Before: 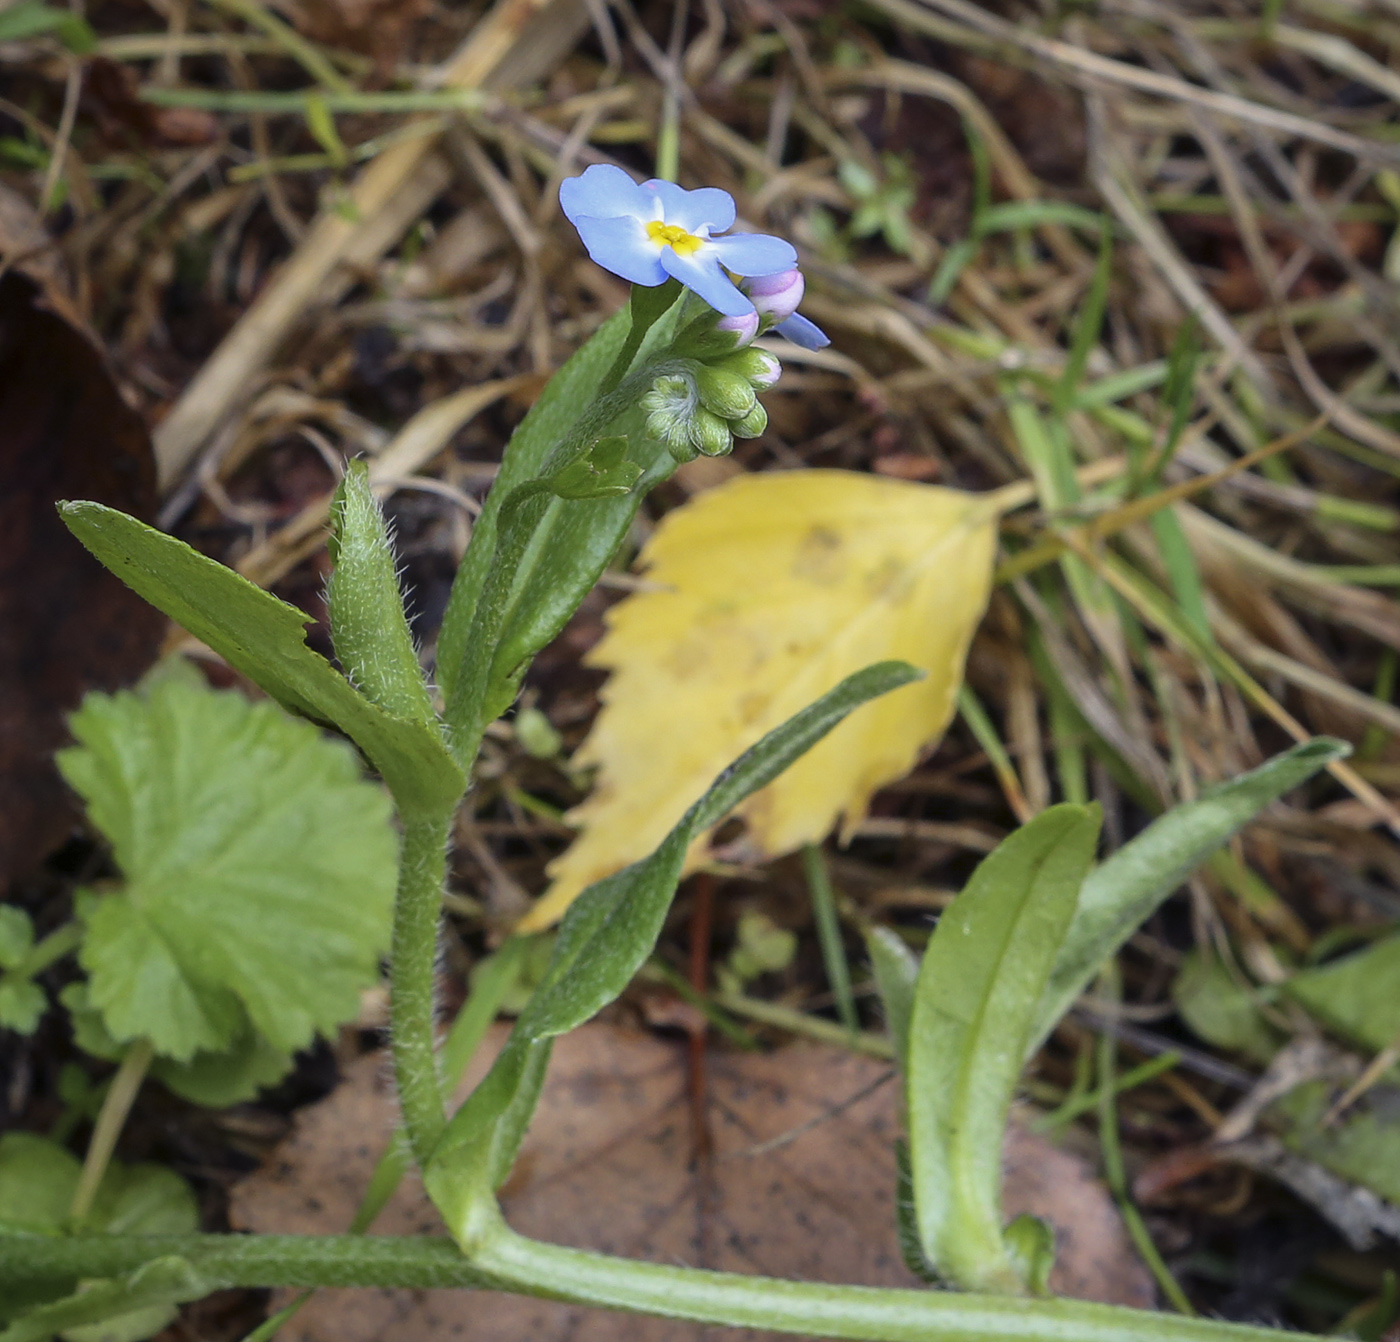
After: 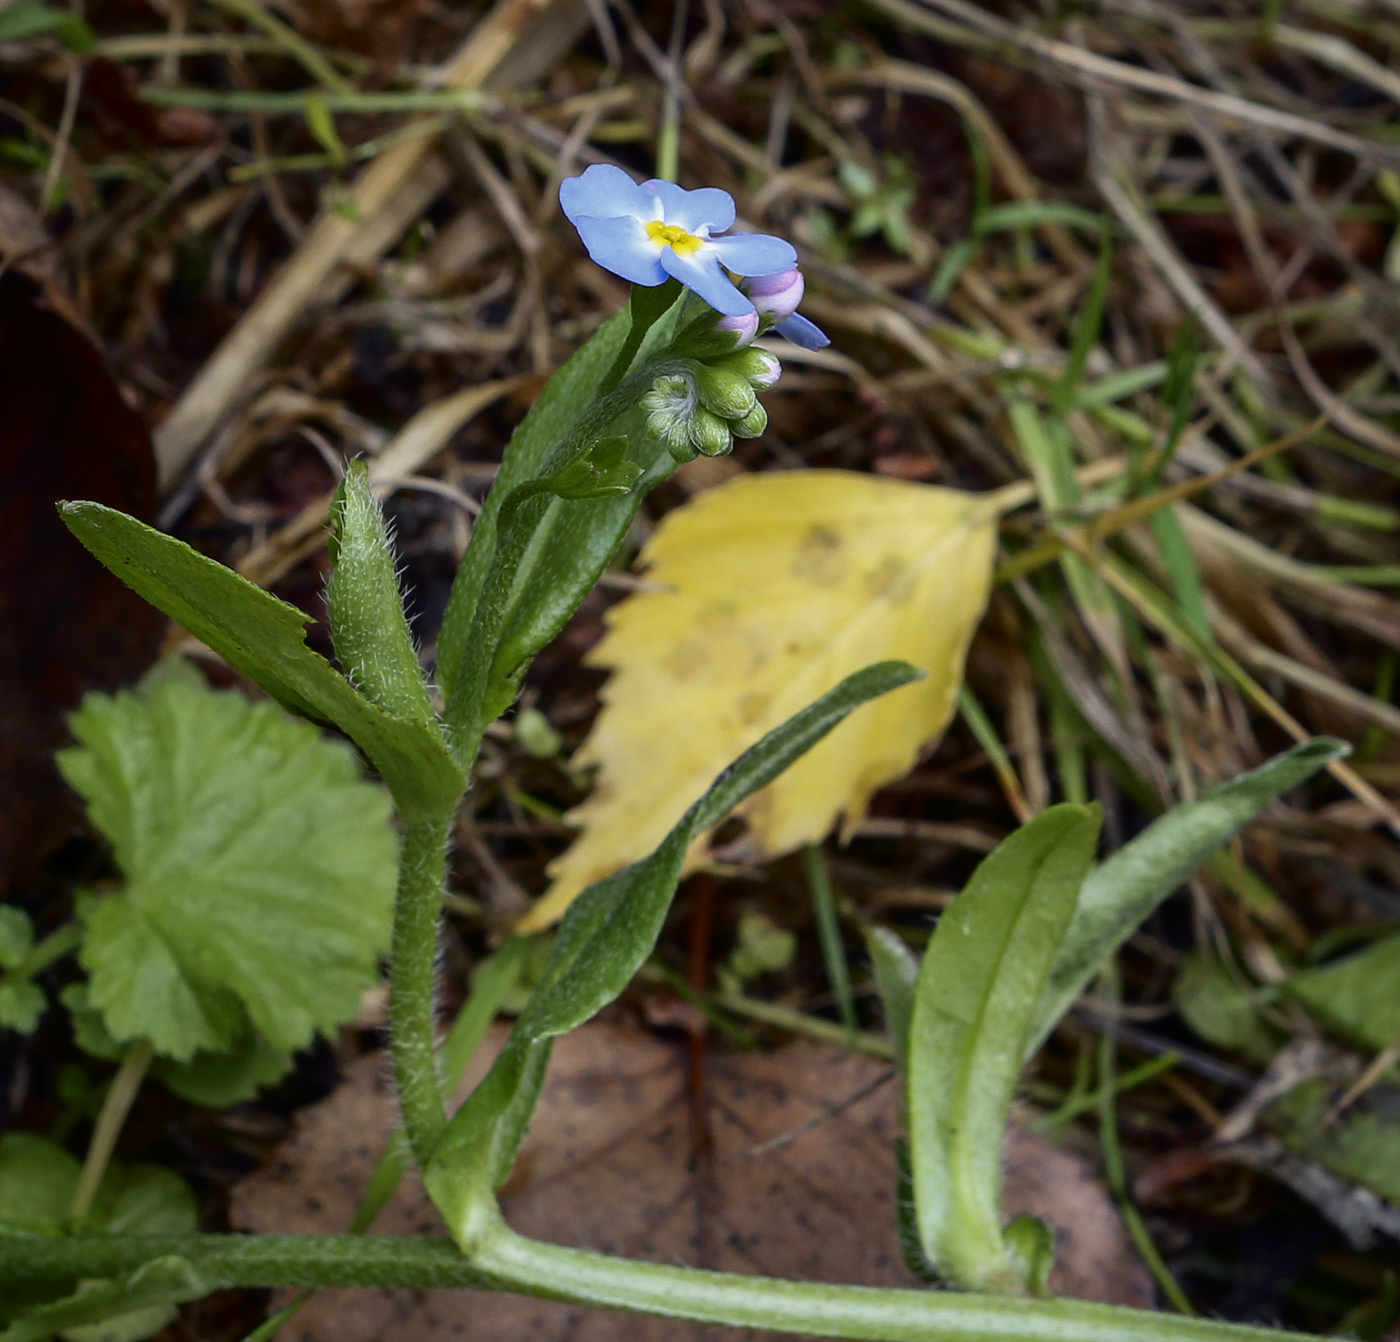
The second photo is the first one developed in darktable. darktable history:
tone curve: curves: ch0 [(0, 0) (0.153, 0.06) (1, 1)], color space Lab, independent channels, preserve colors none
color calibration: illuminant same as pipeline (D50), adaptation XYZ, x 0.345, y 0.358, temperature 5007.81 K
